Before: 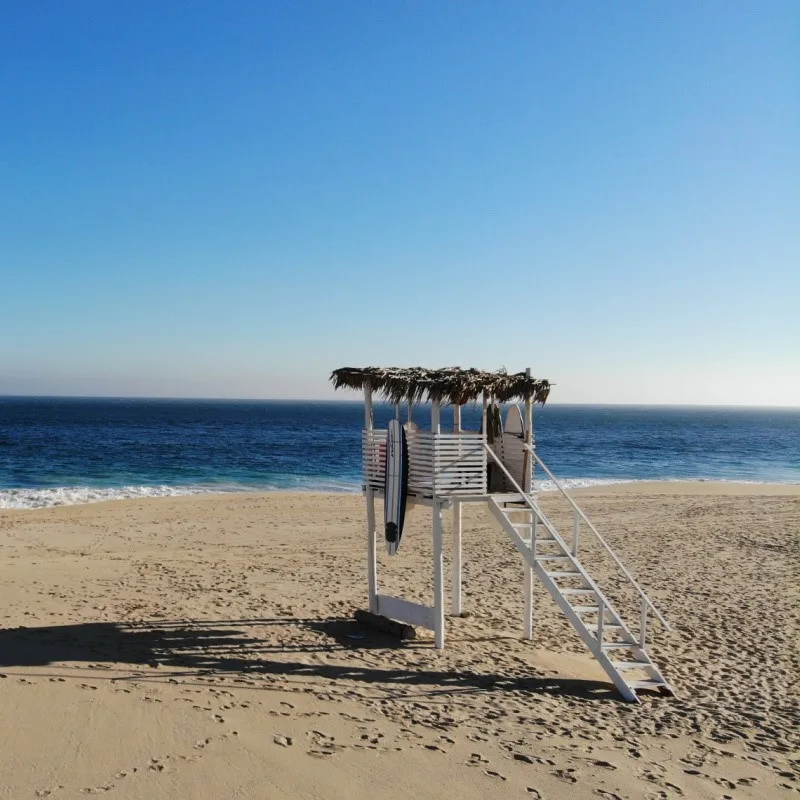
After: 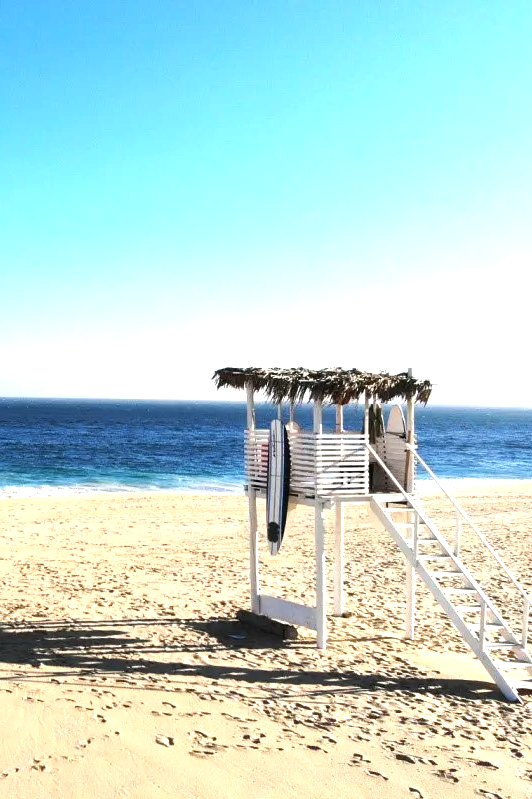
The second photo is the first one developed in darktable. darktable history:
tone equalizer: -8 EV -0.415 EV, -7 EV -0.427 EV, -6 EV -0.308 EV, -5 EV -0.218 EV, -3 EV 0.225 EV, -2 EV 0.31 EV, -1 EV 0.383 EV, +0 EV 0.42 EV
crop and rotate: left 14.911%, right 18.485%
exposure: black level correction 0, exposure 1.097 EV, compensate highlight preservation false
